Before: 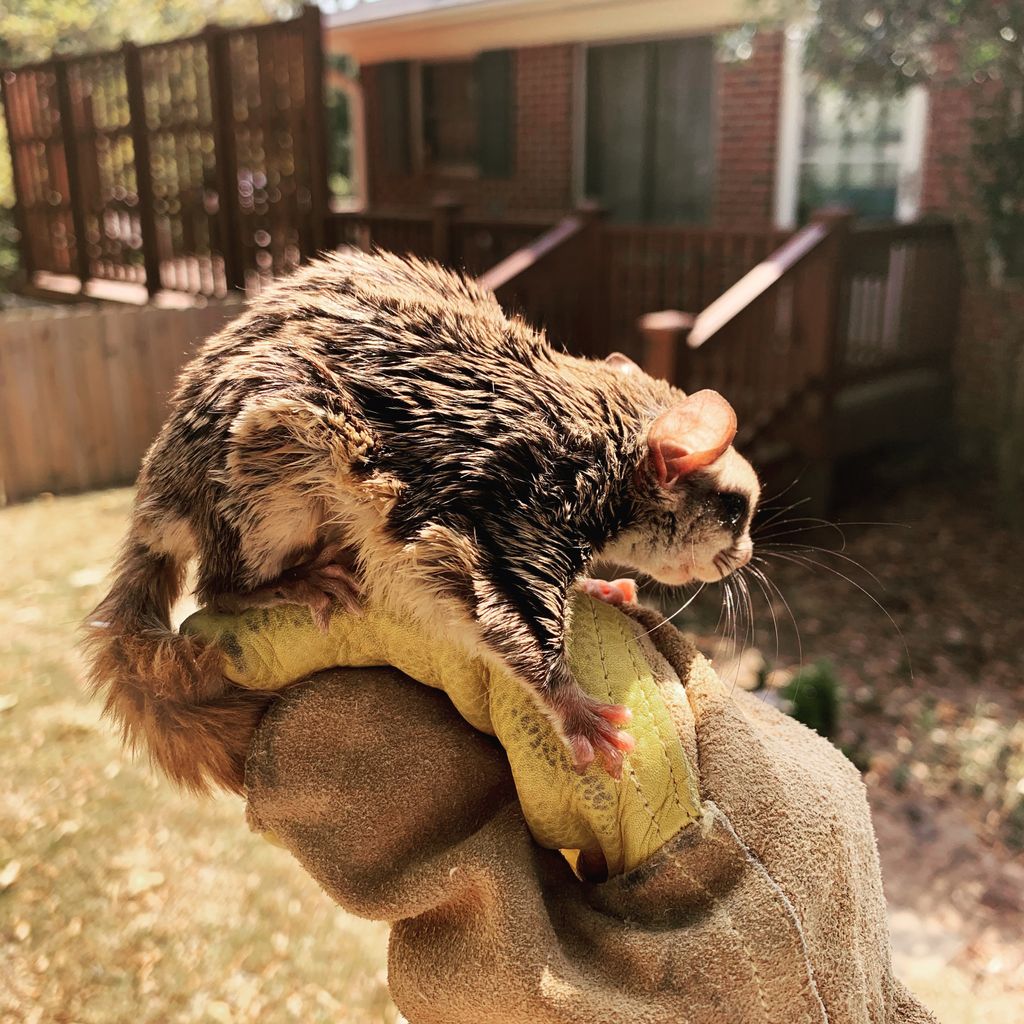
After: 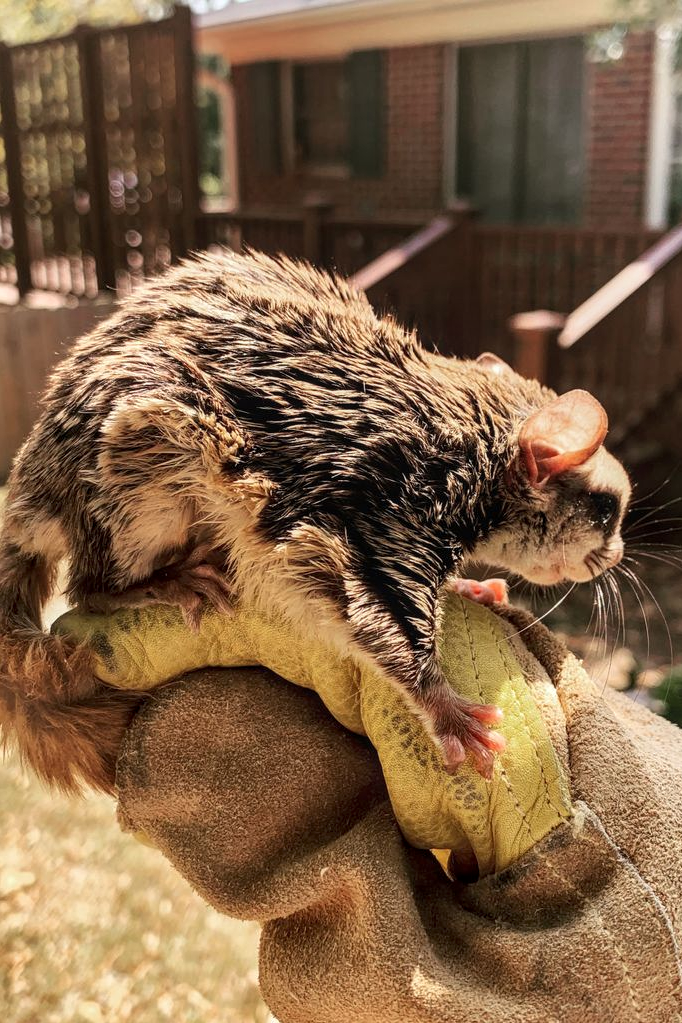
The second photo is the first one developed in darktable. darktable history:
local contrast: on, module defaults
crop and rotate: left 12.648%, right 20.685%
